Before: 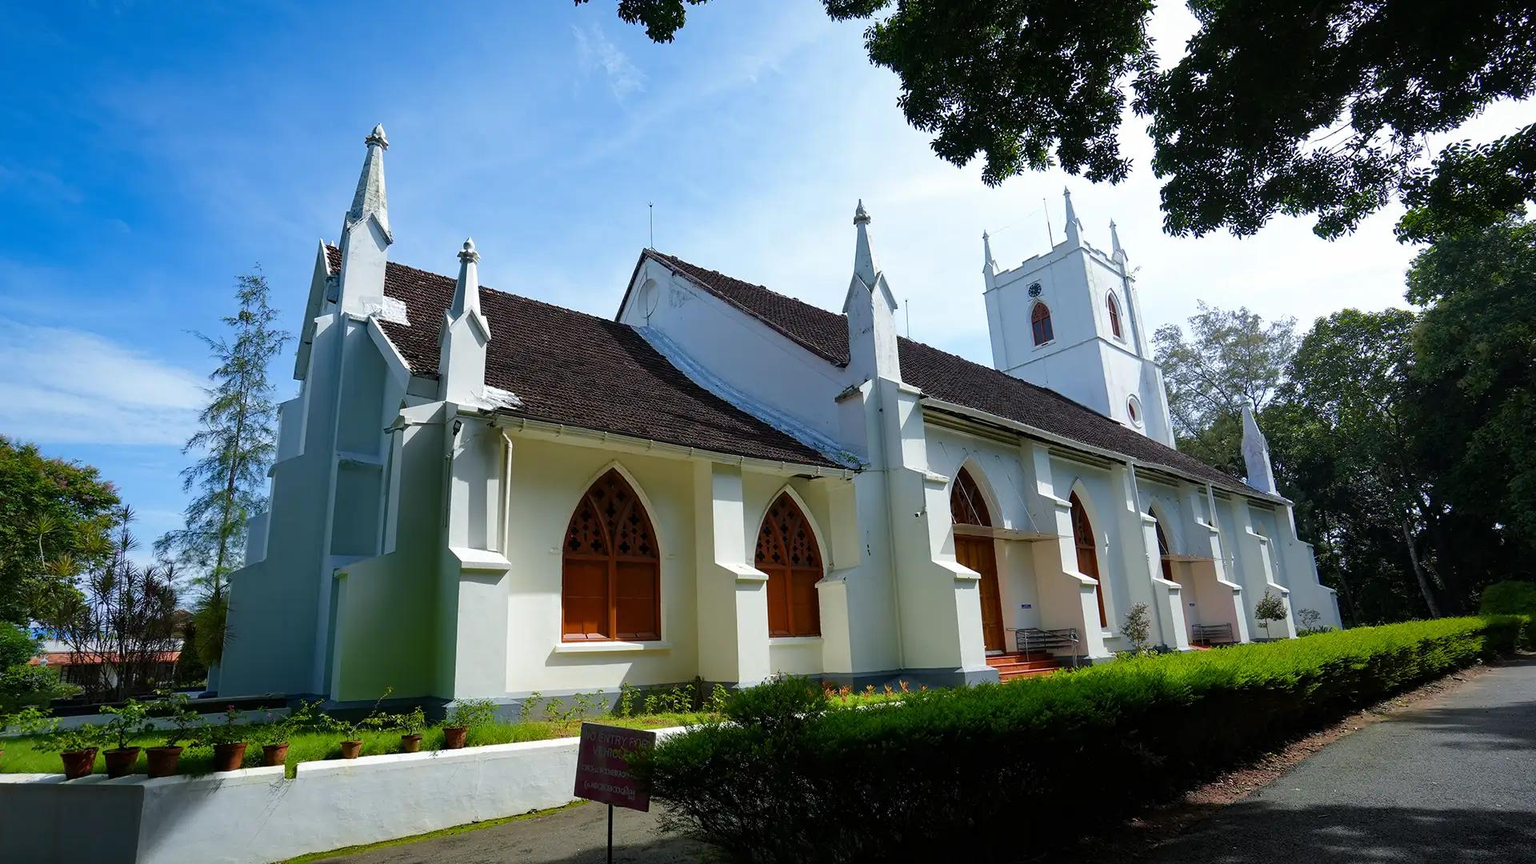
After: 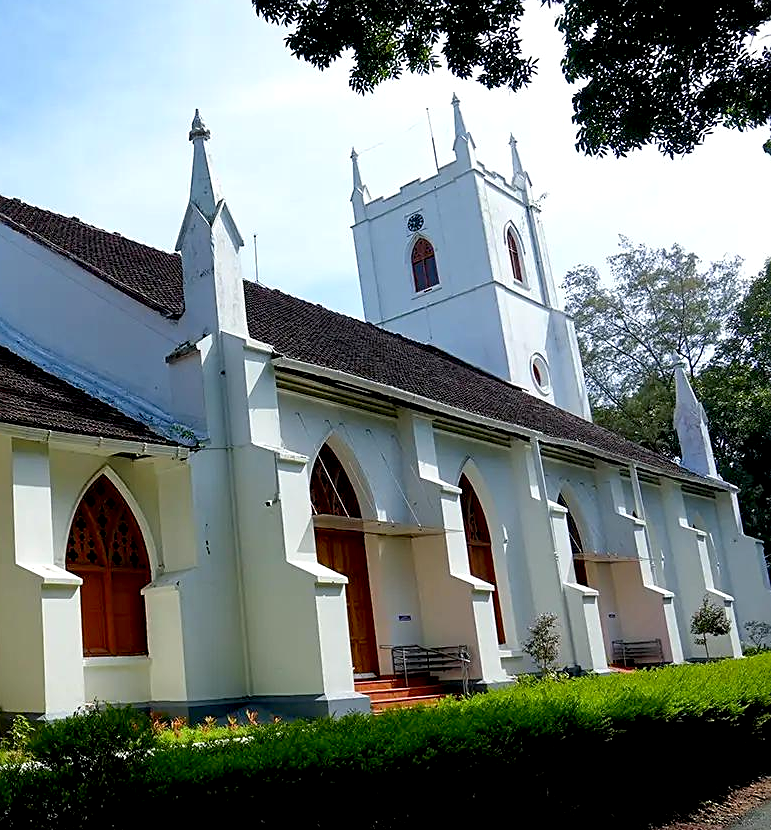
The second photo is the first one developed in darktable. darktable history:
sharpen: on, module defaults
exposure: black level correction 0.009, exposure 0.107 EV, compensate highlight preservation false
crop: left 45.775%, top 13.028%, right 14.025%, bottom 10.116%
